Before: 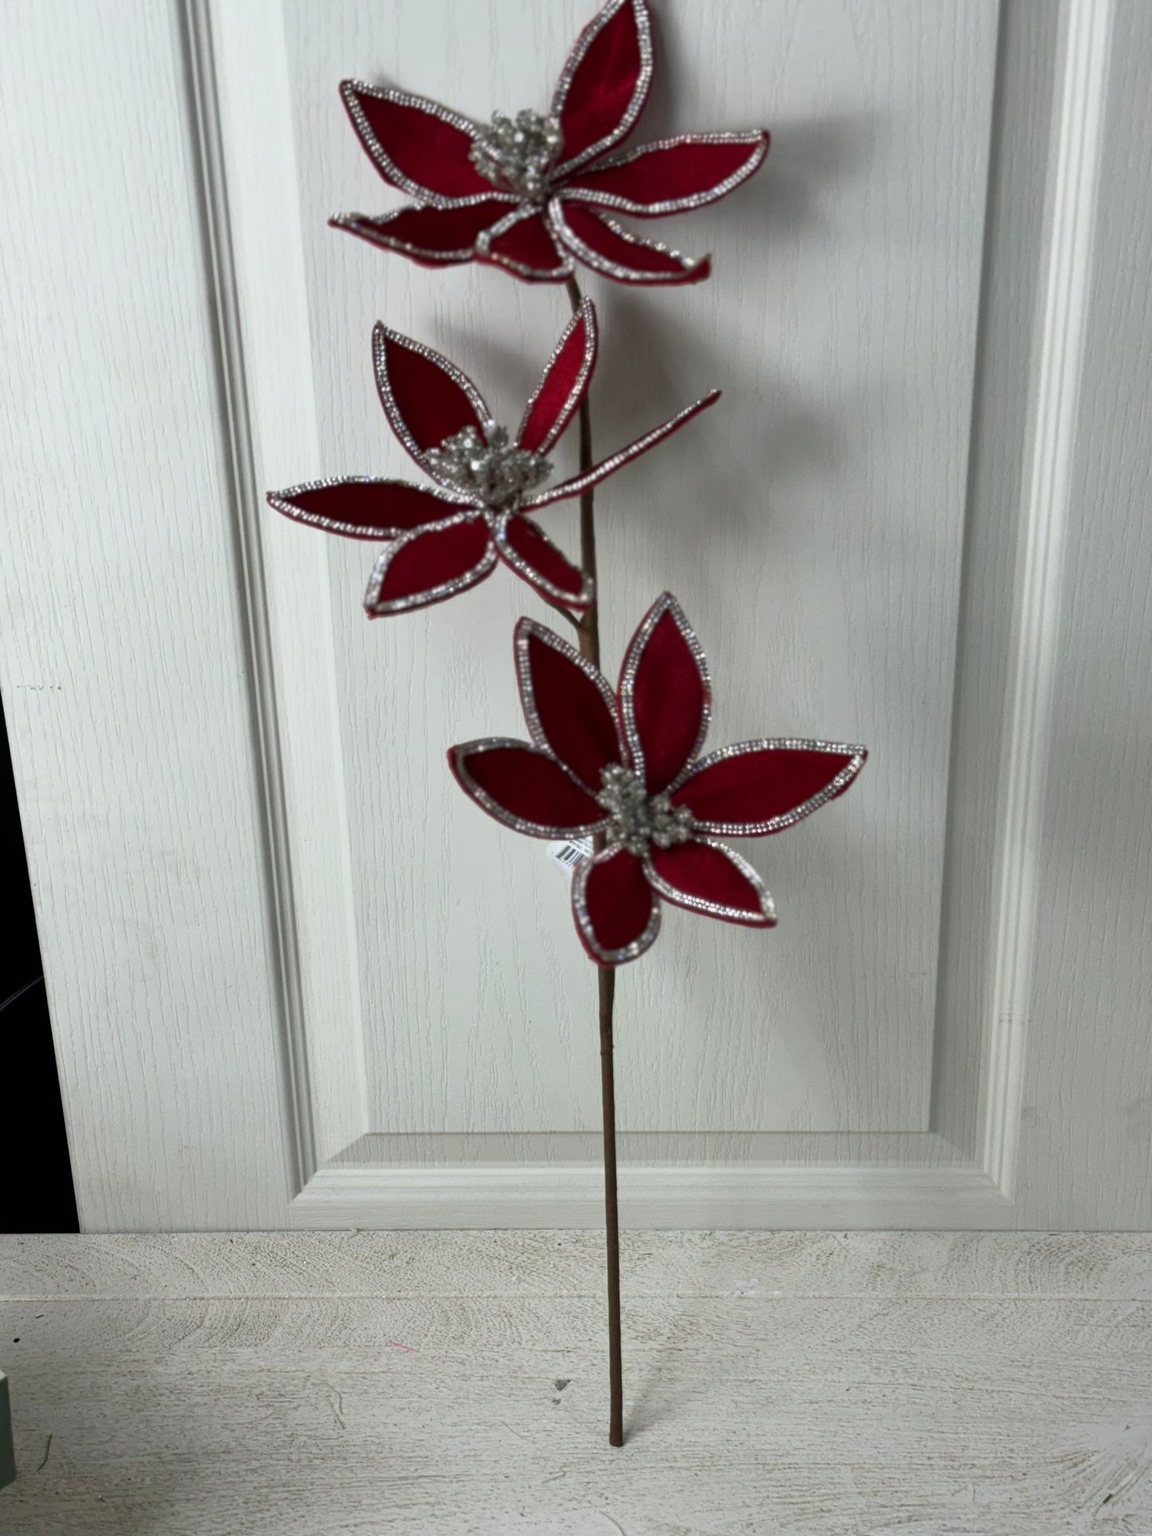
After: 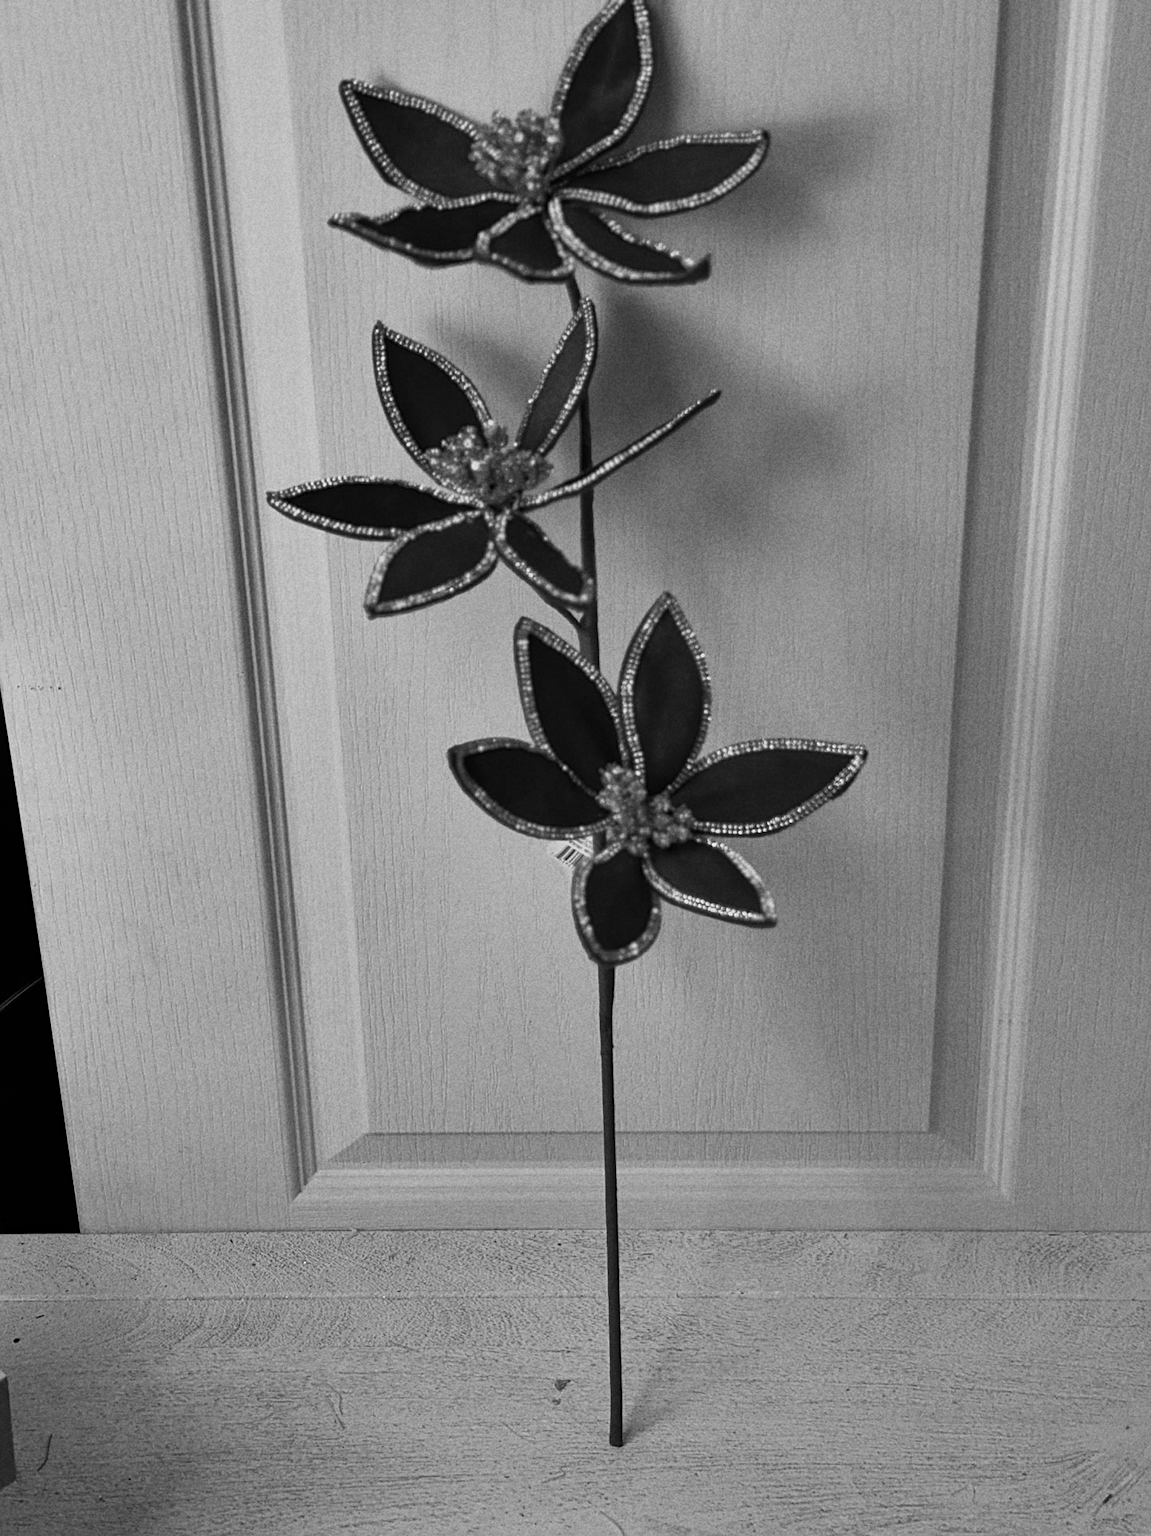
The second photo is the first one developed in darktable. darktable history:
shadows and highlights: soften with gaussian
sharpen: on, module defaults
color correction: saturation 1.11
grain: coarseness 22.88 ISO
monochrome: a 16.01, b -2.65, highlights 0.52
exposure: exposure -0.462 EV, compensate highlight preservation false
